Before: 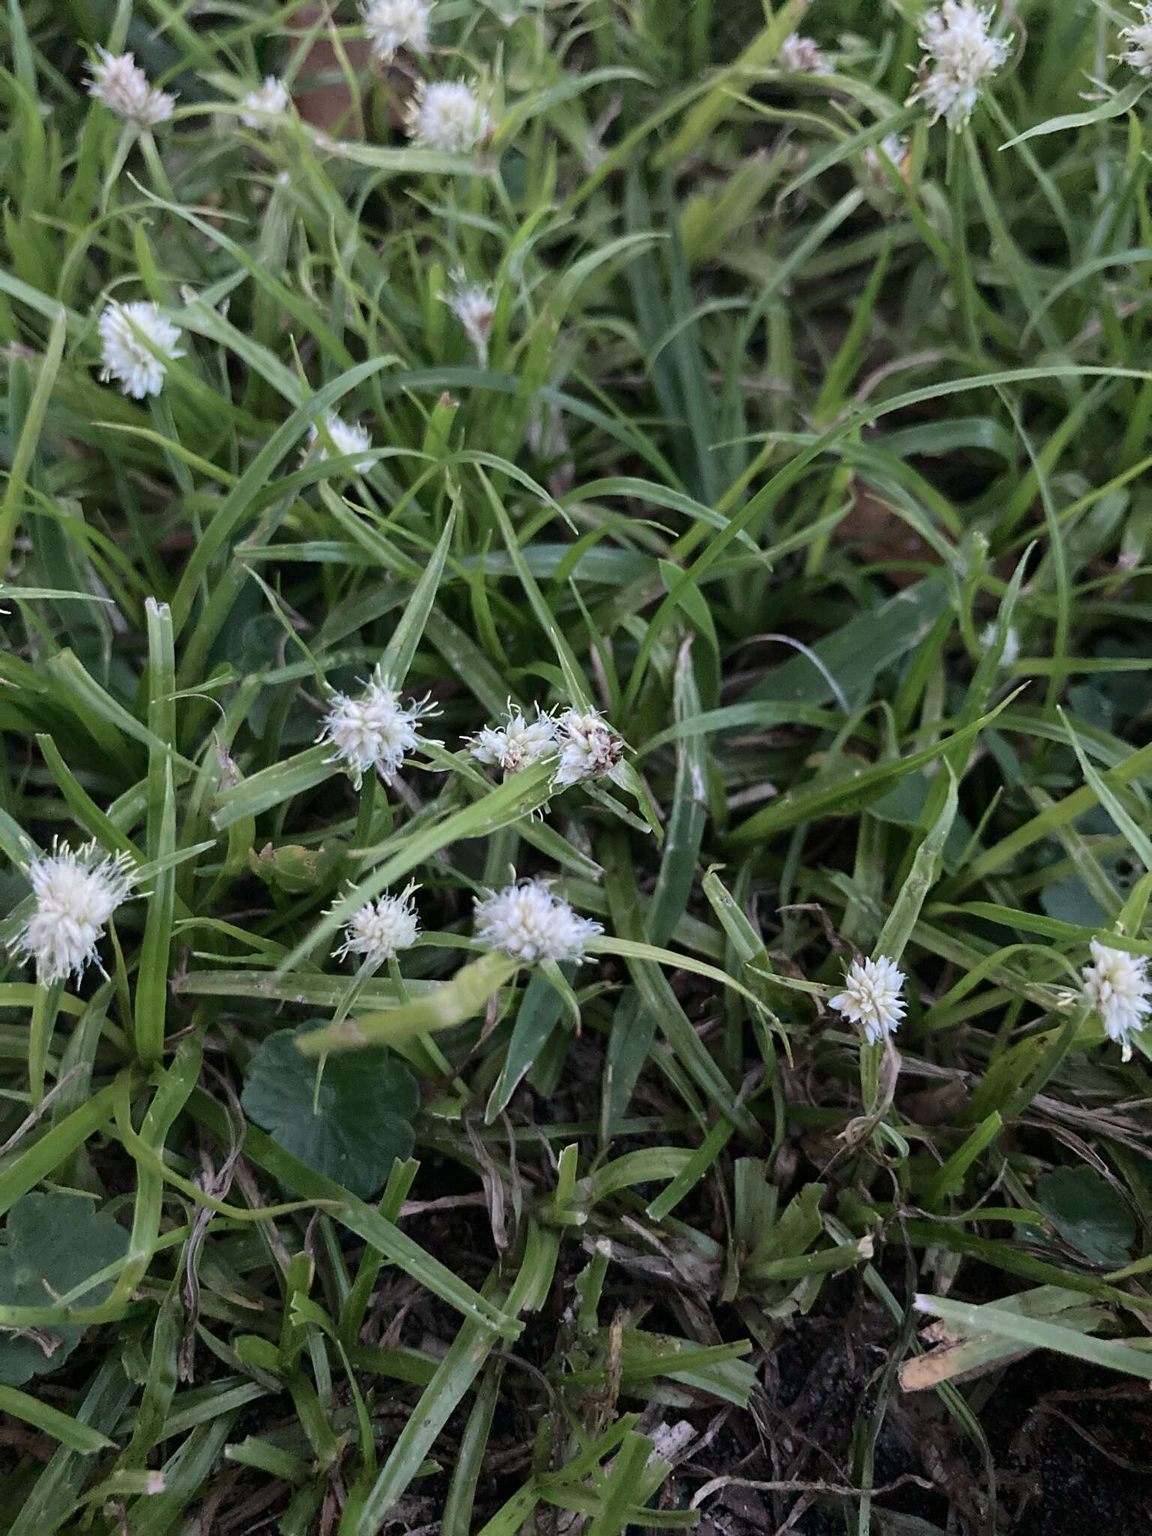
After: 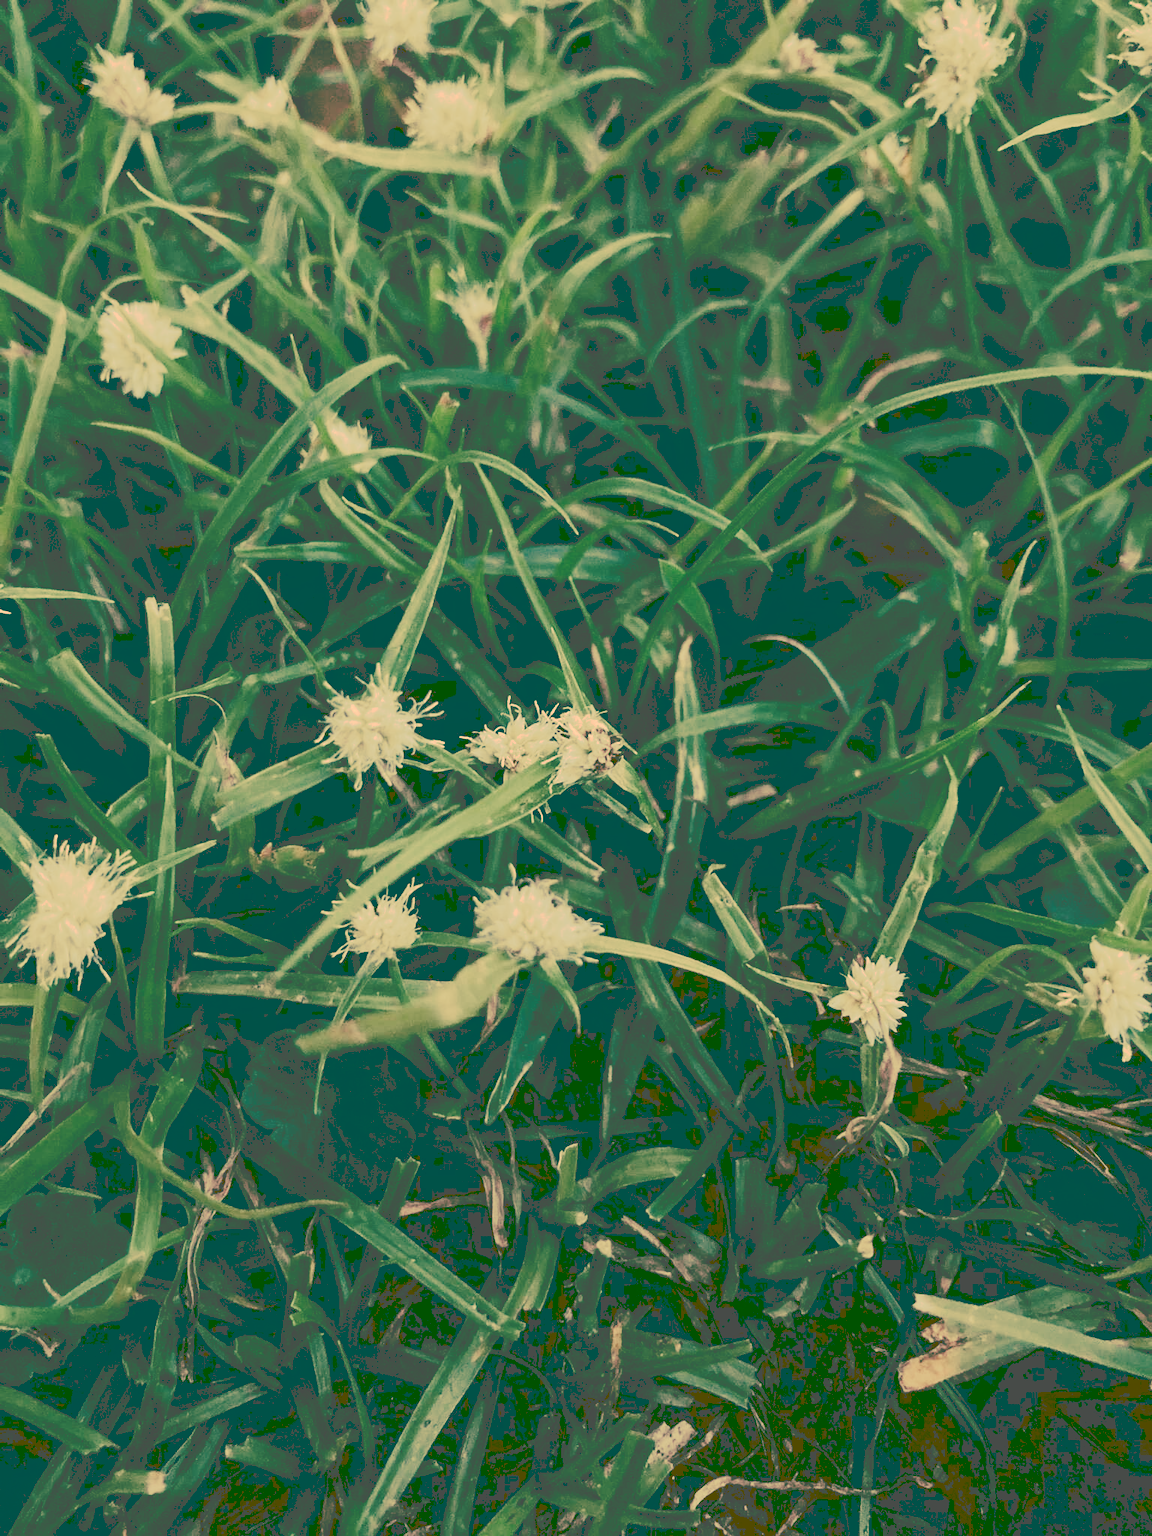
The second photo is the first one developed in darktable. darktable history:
tone curve: curves: ch0 [(0, 0) (0.003, 0.309) (0.011, 0.309) (0.025, 0.309) (0.044, 0.309) (0.069, 0.306) (0.1, 0.306) (0.136, 0.308) (0.177, 0.31) (0.224, 0.311) (0.277, 0.333) (0.335, 0.381) (0.399, 0.467) (0.468, 0.572) (0.543, 0.672) (0.623, 0.744) (0.709, 0.795) (0.801, 0.819) (0.898, 0.845) (1, 1)], preserve colors none
color look up table: target L [93.11, 87.74, 89.46, 77.92, 78.09, 62.79, 65.22, 55.36, 52.11, 48.43, 42.34, 23.58, 20.46, 203.09, 83.82, 73.54, 76.16, 66.55, 61.81, 67.96, 55.91, 49.31, 38.18, 31.65, 34.18, 15.4, 20.35, 97.17, 91.42, 79.5, 87.54, 72.39, 62.44, 64.45, 57.13, 77.18, 49.86, 34.83, 36.61, 29.98, 20.53, 24.89, 12.61, 65.34, 62.07, 54, 48.05, 40.25, 23.8], target a [12.39, 10.24, 7.982, -30.99, -38.35, -38.34, -10.84, -18.5, -26.3, -36.79, -11.2, -69.57, -62.68, 0, 20.05, 31.25, 38.45, 40.34, 16.28, 46.62, 6.306, 25.53, 1.848, -2.144, 14.18, -49.46, -62.47, 13.7, 28.27, 9.417, 35.01, 20.71, 1.36, 1.815, 40.92, 27.74, 18.98, -0.65, 12.5, 4.344, -62.82, 3.03, -41.19, -19.67, -5.715, -13.65, -19.14, -6.979, -64.52], target b [68.51, 56.11, 65.48, 43.77, 48.16, 36.68, 31.11, 34.7, 20.76, 28.18, 22.12, 39.77, 34.38, -0.002, 53.32, 49.85, 43.02, 41.09, 29.62, 38.24, 34.81, 16.85, 10.46, 53.66, 58.01, 25.66, 34.19, 64.36, 59.2, 40.17, 53.45, 35.99, 25.09, 16.69, 17.77, 37.99, 8.851, -4.988, -15.79, -15.7, 34.49, -1.336, 20.82, 22.63, 20.68, 7.313, 12.09, 1.145, -1.802], num patches 49
